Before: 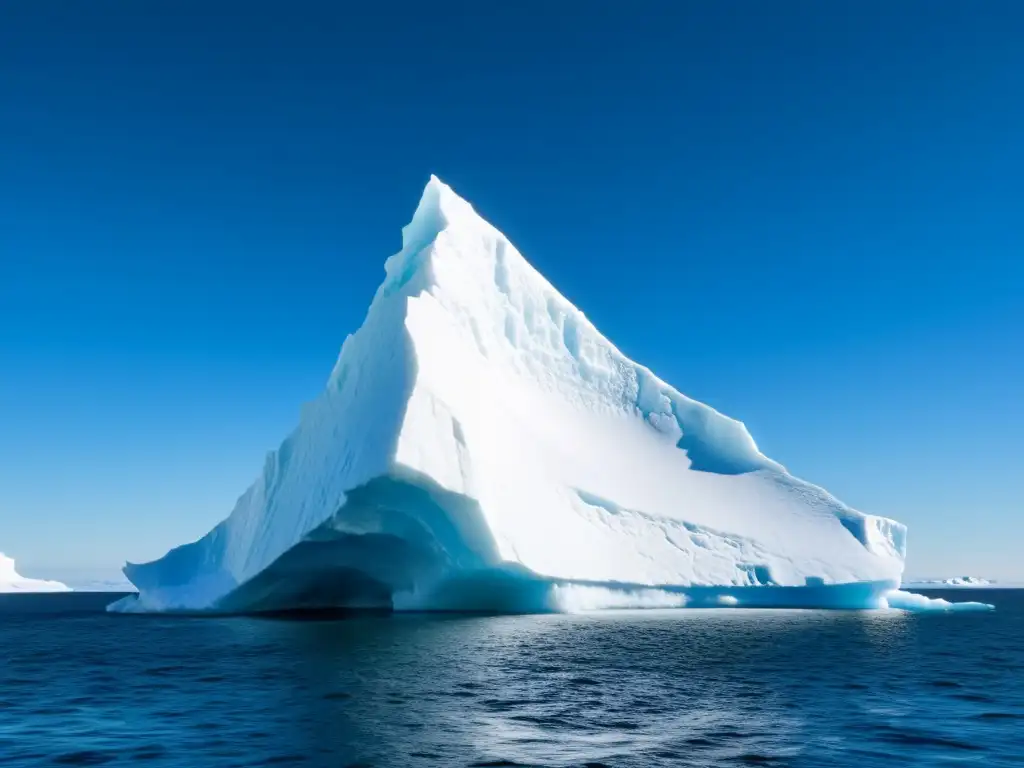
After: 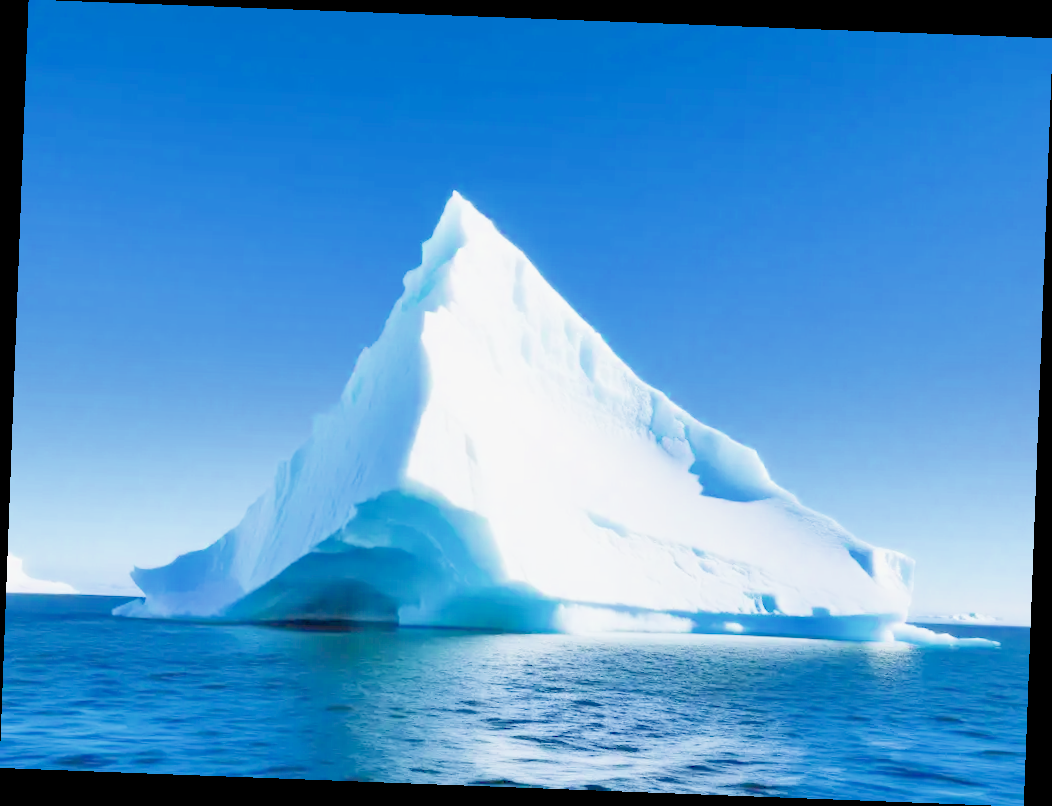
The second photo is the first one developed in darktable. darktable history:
rotate and perspective: rotation 2.17°, automatic cropping off
vibrance: on, module defaults
filmic rgb: middle gray luminance 2.5%, black relative exposure -10 EV, white relative exposure 7 EV, threshold 6 EV, dynamic range scaling 10%, target black luminance 0%, hardness 3.19, latitude 44.39%, contrast 0.682, highlights saturation mix 5%, shadows ↔ highlights balance 13.63%, add noise in highlights 0, color science v3 (2019), use custom middle-gray values true, iterations of high-quality reconstruction 0, contrast in highlights soft, enable highlight reconstruction true
